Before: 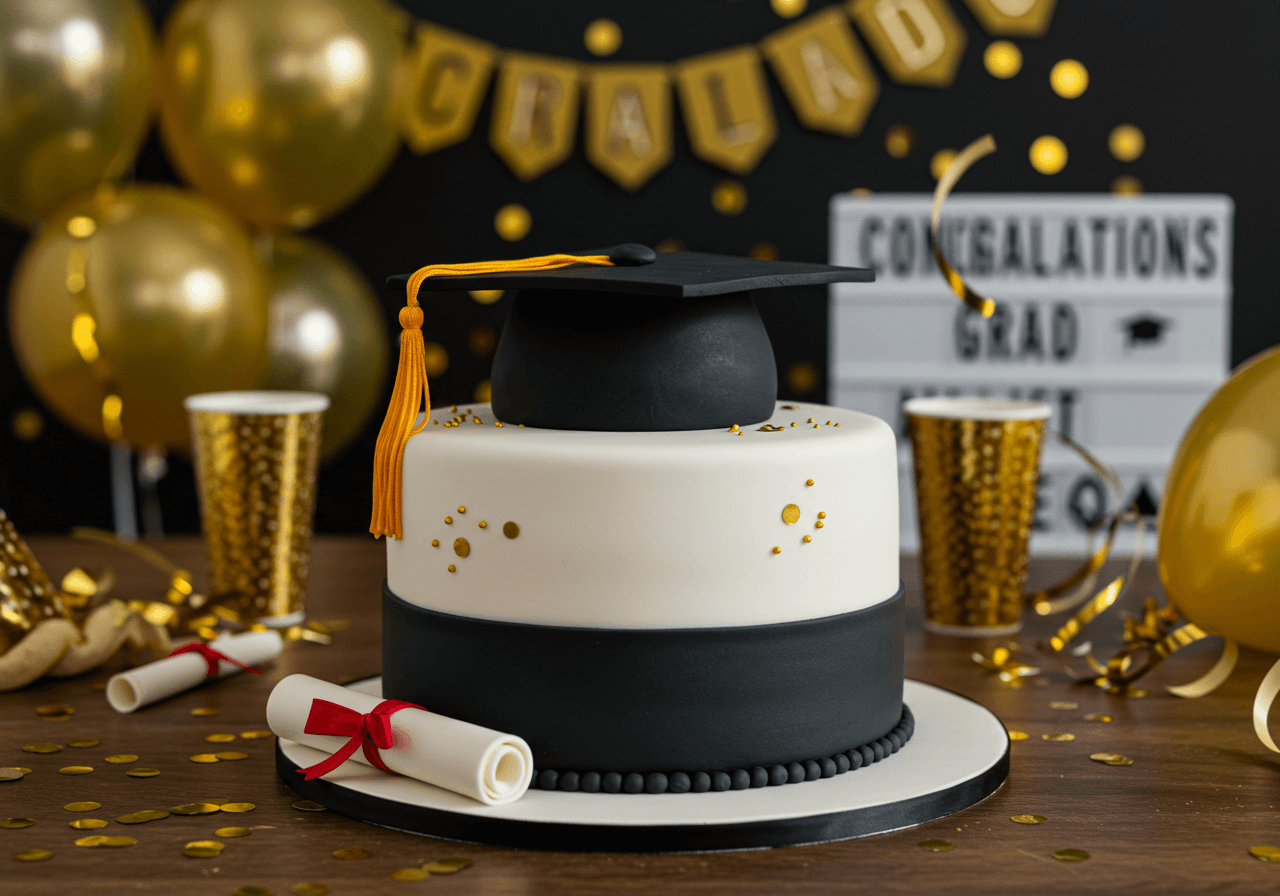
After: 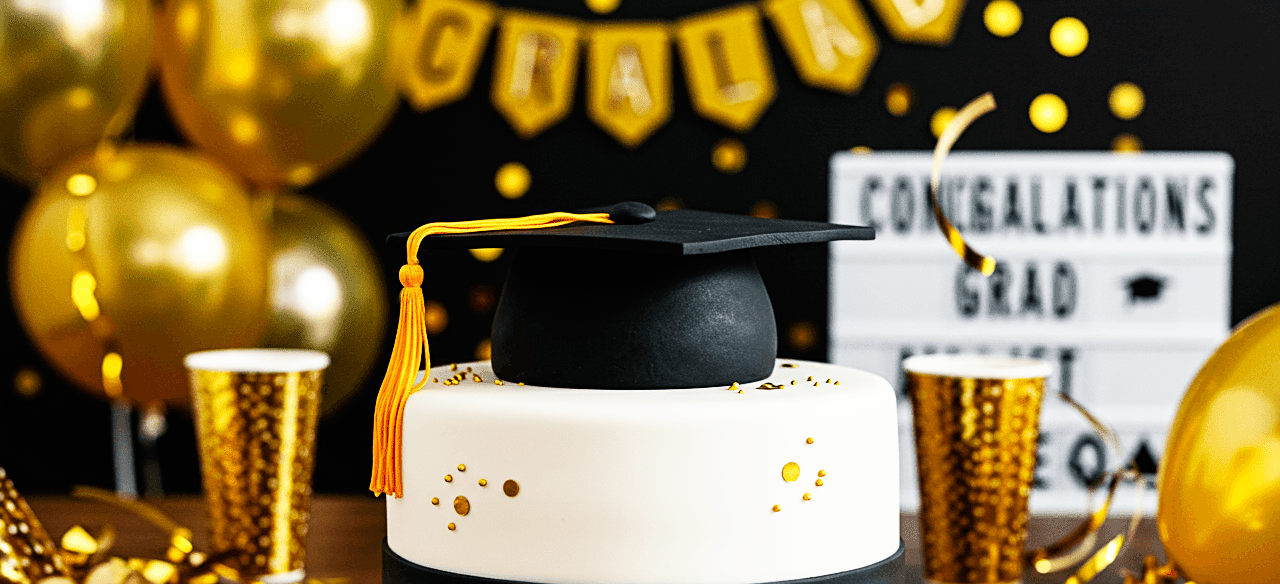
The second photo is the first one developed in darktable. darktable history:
exposure: black level correction 0.001, exposure -0.122 EV, compensate highlight preservation false
crop and rotate: top 4.78%, bottom 29.955%
base curve: curves: ch0 [(0, 0) (0.007, 0.004) (0.027, 0.03) (0.046, 0.07) (0.207, 0.54) (0.442, 0.872) (0.673, 0.972) (1, 1)], preserve colors none
sharpen: amount 0.492
